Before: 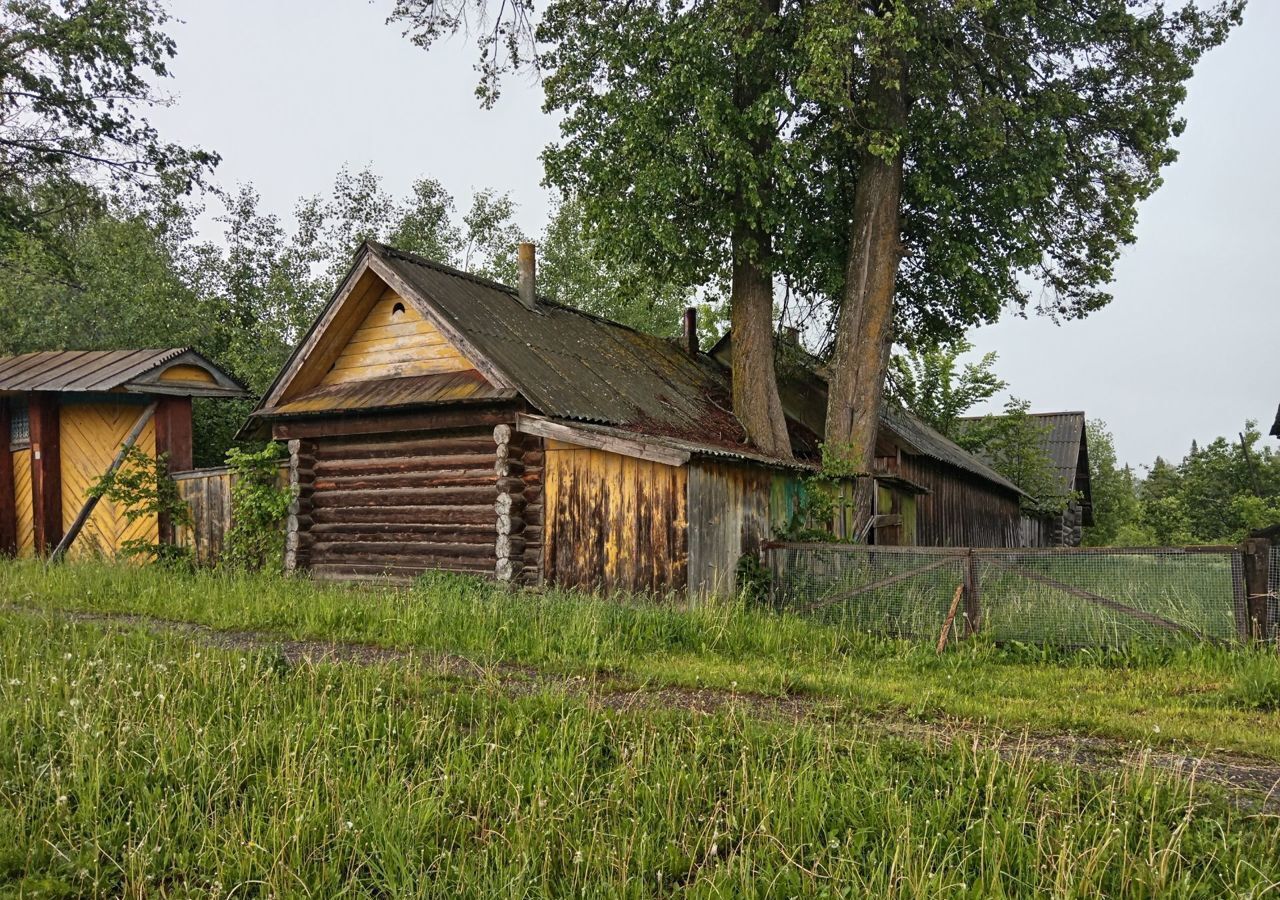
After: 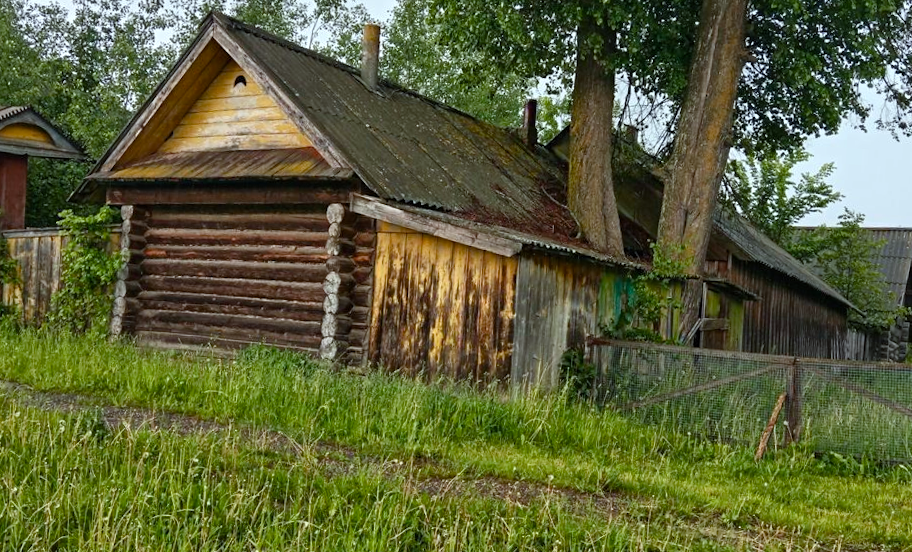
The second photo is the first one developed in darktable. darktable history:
crop and rotate: angle -3.7°, left 9.828%, top 21.194%, right 12.458%, bottom 11.911%
color calibration: illuminant Planckian (black body), adaptation linear Bradford (ICC v4), x 0.361, y 0.366, temperature 4483.26 K
color balance rgb: perceptual saturation grading › global saturation 20%, perceptual saturation grading › highlights -25.012%, perceptual saturation grading › shadows 26.147%, contrast 4.939%
